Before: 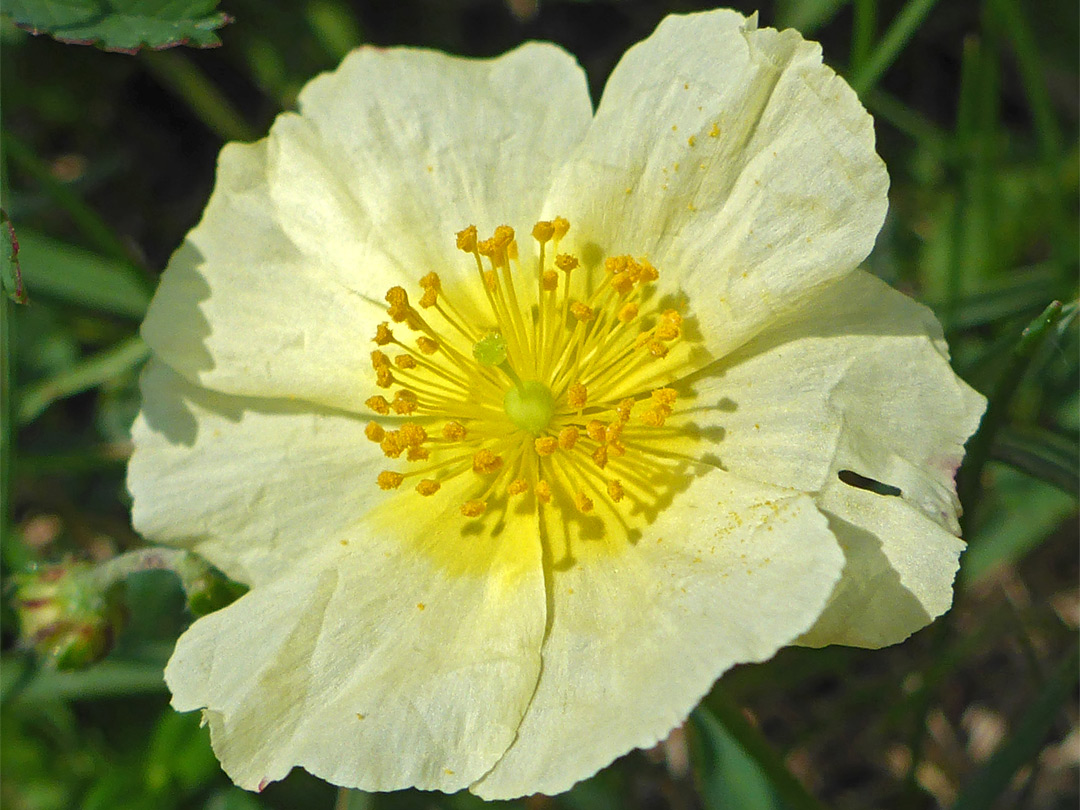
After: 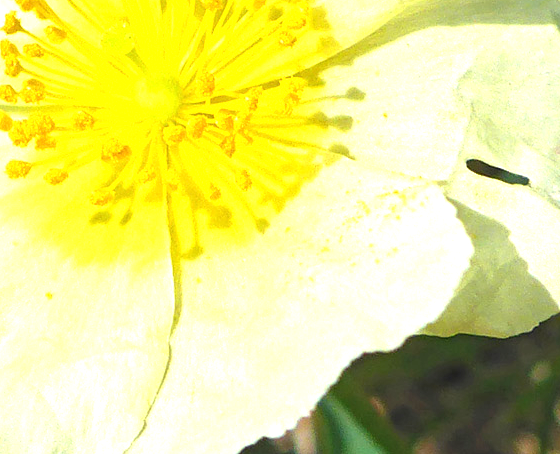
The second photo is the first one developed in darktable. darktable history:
crop: left 34.501%, top 38.442%, right 13.574%, bottom 5.405%
exposure: black level correction 0, exposure 1.199 EV, compensate highlight preservation false
